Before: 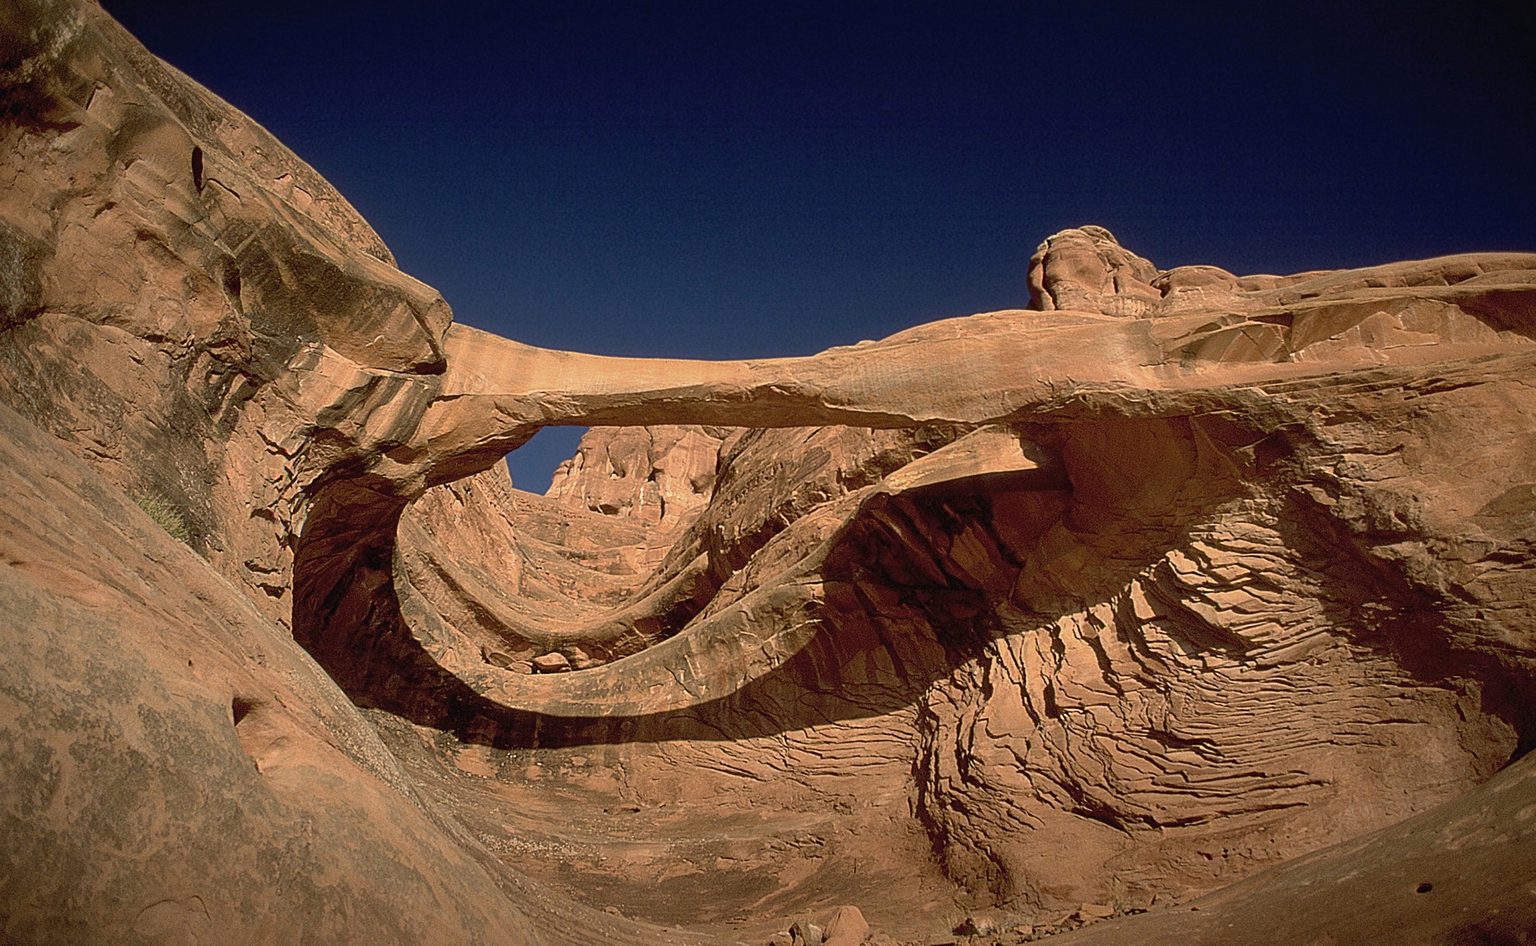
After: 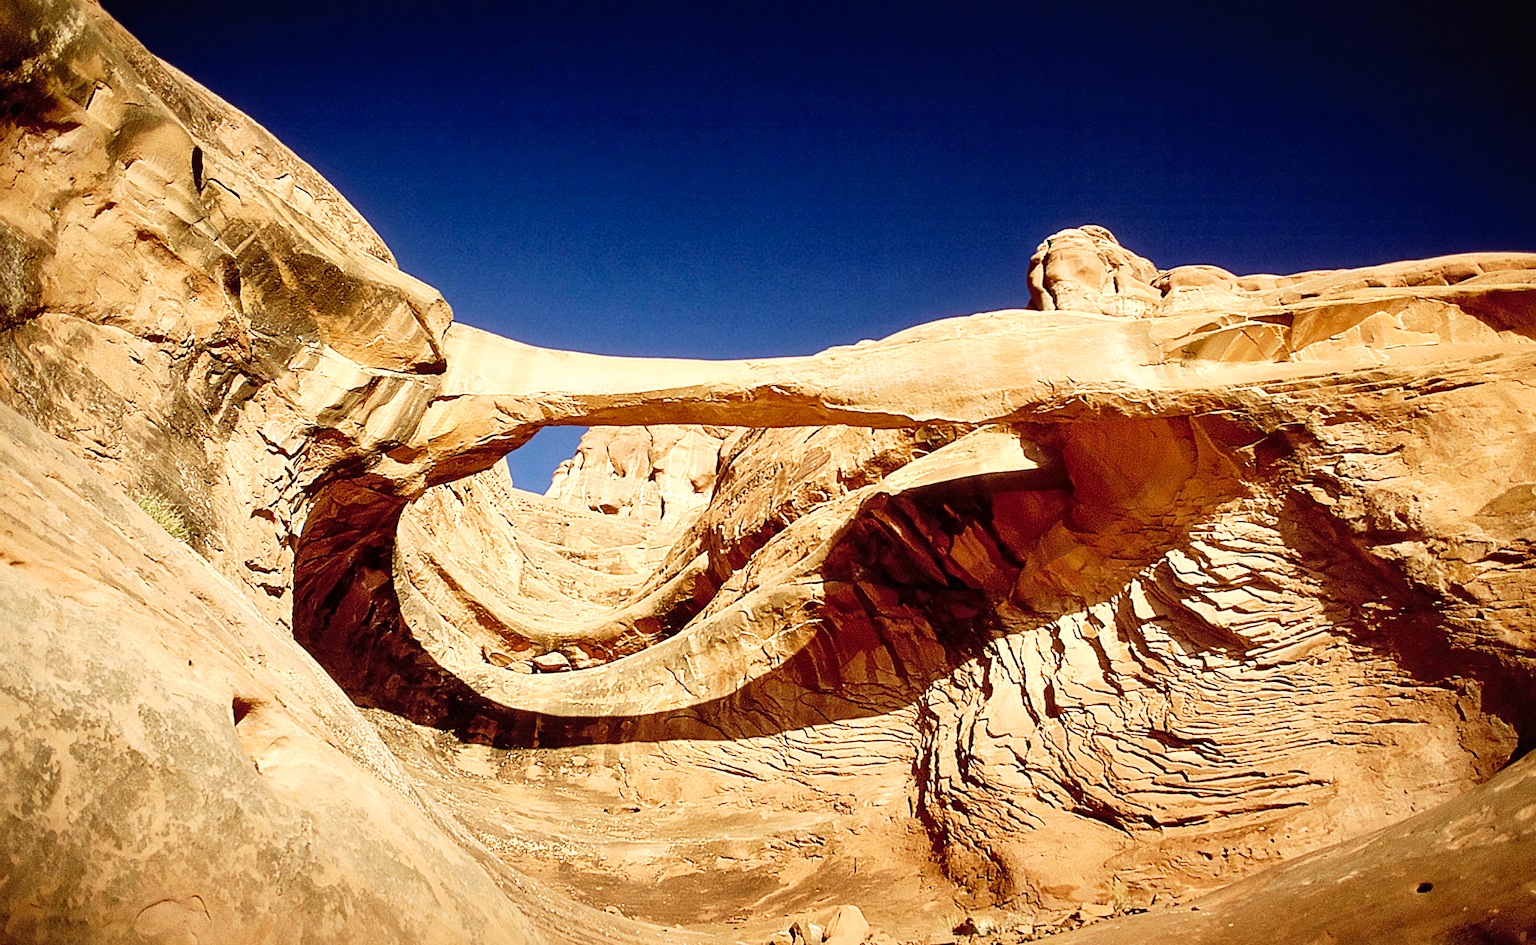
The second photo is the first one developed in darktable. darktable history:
astrophoto denoise: on, module defaults | blend: blend mode normal, opacity 33%; mask: uniform (no mask)
base curve: curves: ch0 [(0, 0) (0.007, 0.004) (0.027, 0.03) (0.046, 0.07) (0.207, 0.54) (0.442, 0.872) (0.673, 0.972) (1, 1)], preserve colors none
exposure: exposure 0.4 EV, compensate highlight preservation false
local contrast: mode bilateral grid, contrast 20, coarseness 50, detail 120%, midtone range 0.2 | blend: blend mode normal, opacity 15%; mask: uniform (no mask)
